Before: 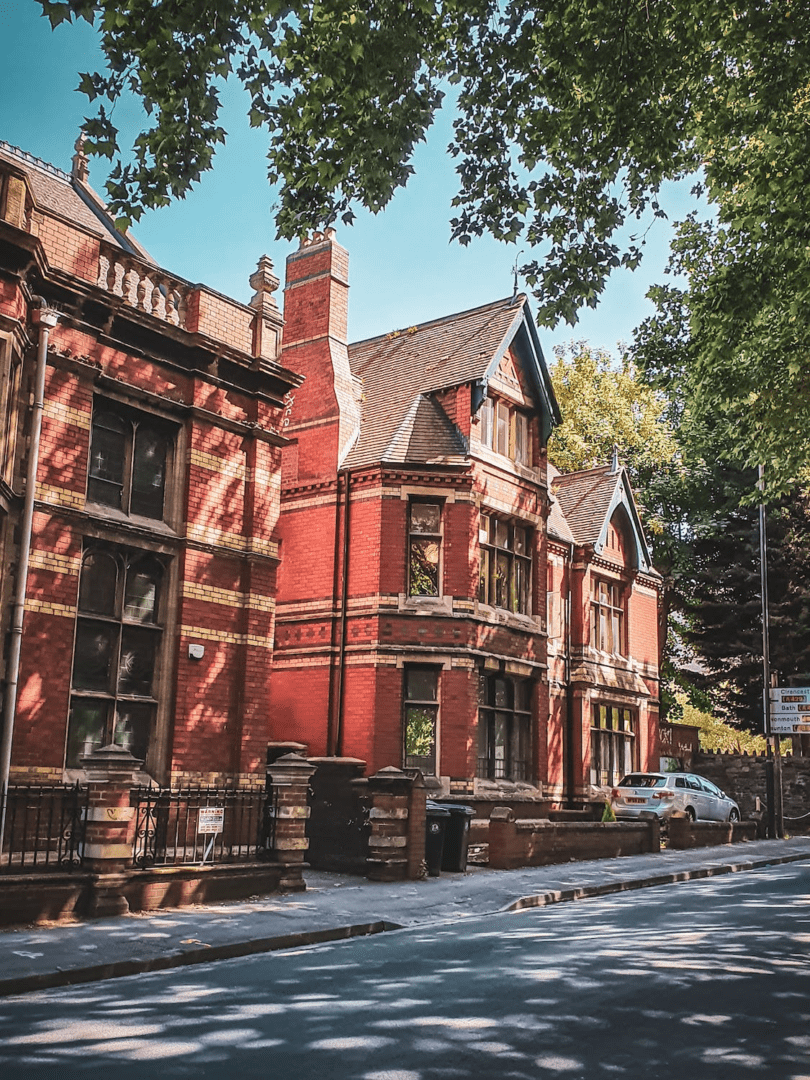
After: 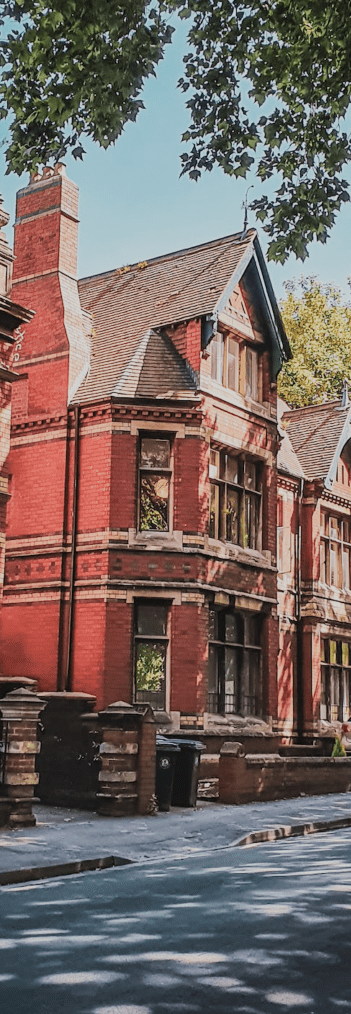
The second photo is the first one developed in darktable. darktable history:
filmic rgb: black relative exposure -16 EV, white relative exposure 4.97 EV, hardness 6.25
crop: left 33.452%, top 6.025%, right 23.155%
